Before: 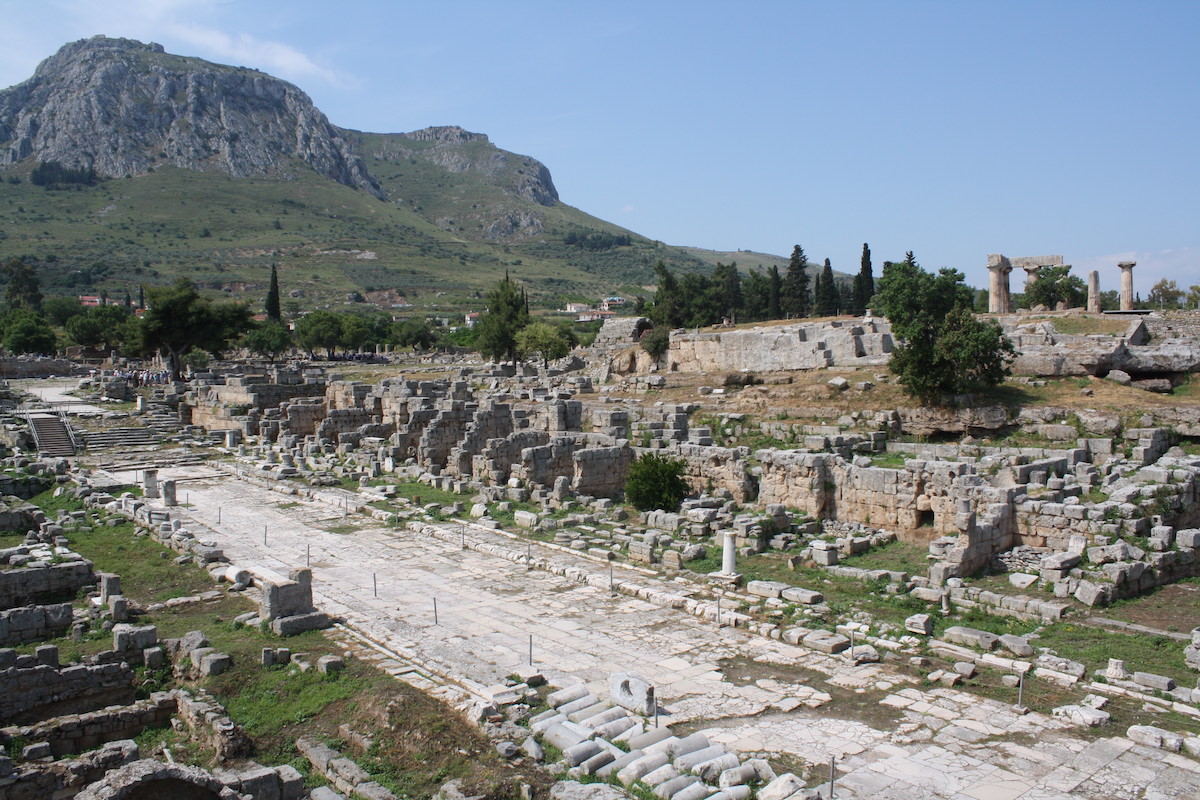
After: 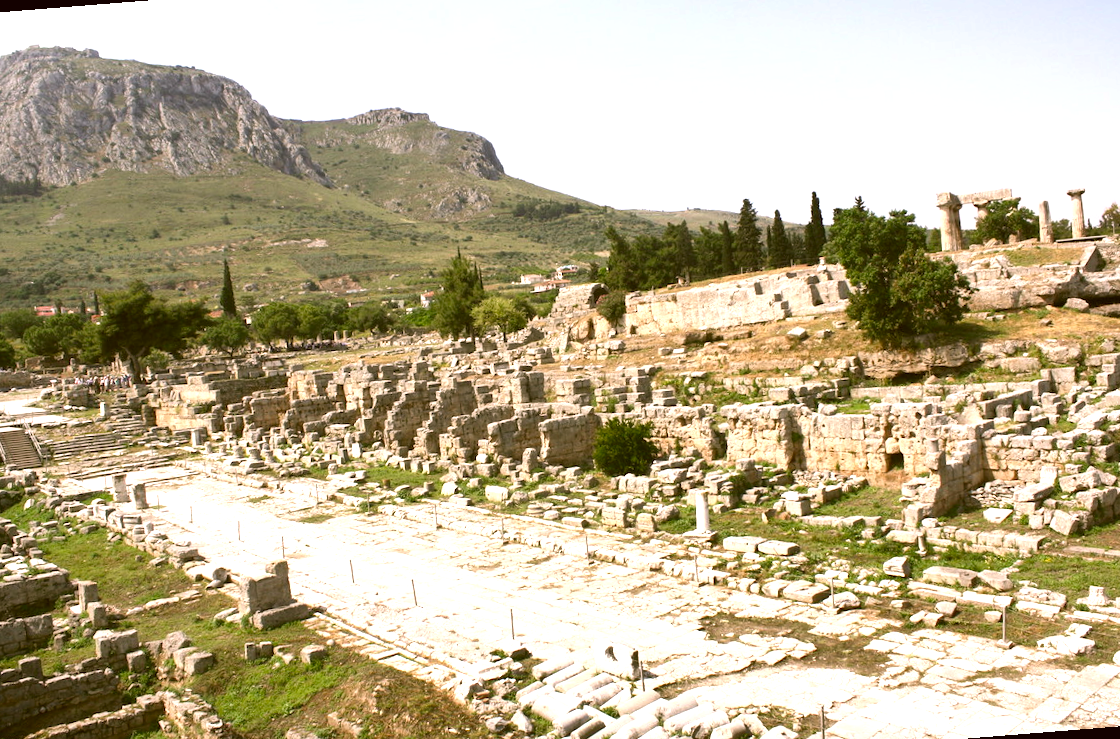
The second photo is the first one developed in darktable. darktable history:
shadows and highlights: shadows -88.03, highlights -35.45, shadows color adjustment 99.15%, highlights color adjustment 0%, soften with gaussian
exposure: black level correction 0, exposure 1.2 EV, compensate highlight preservation false
rotate and perspective: rotation -4.57°, crop left 0.054, crop right 0.944, crop top 0.087, crop bottom 0.914
color correction: highlights a* 8.98, highlights b* 15.09, shadows a* -0.49, shadows b* 26.52
